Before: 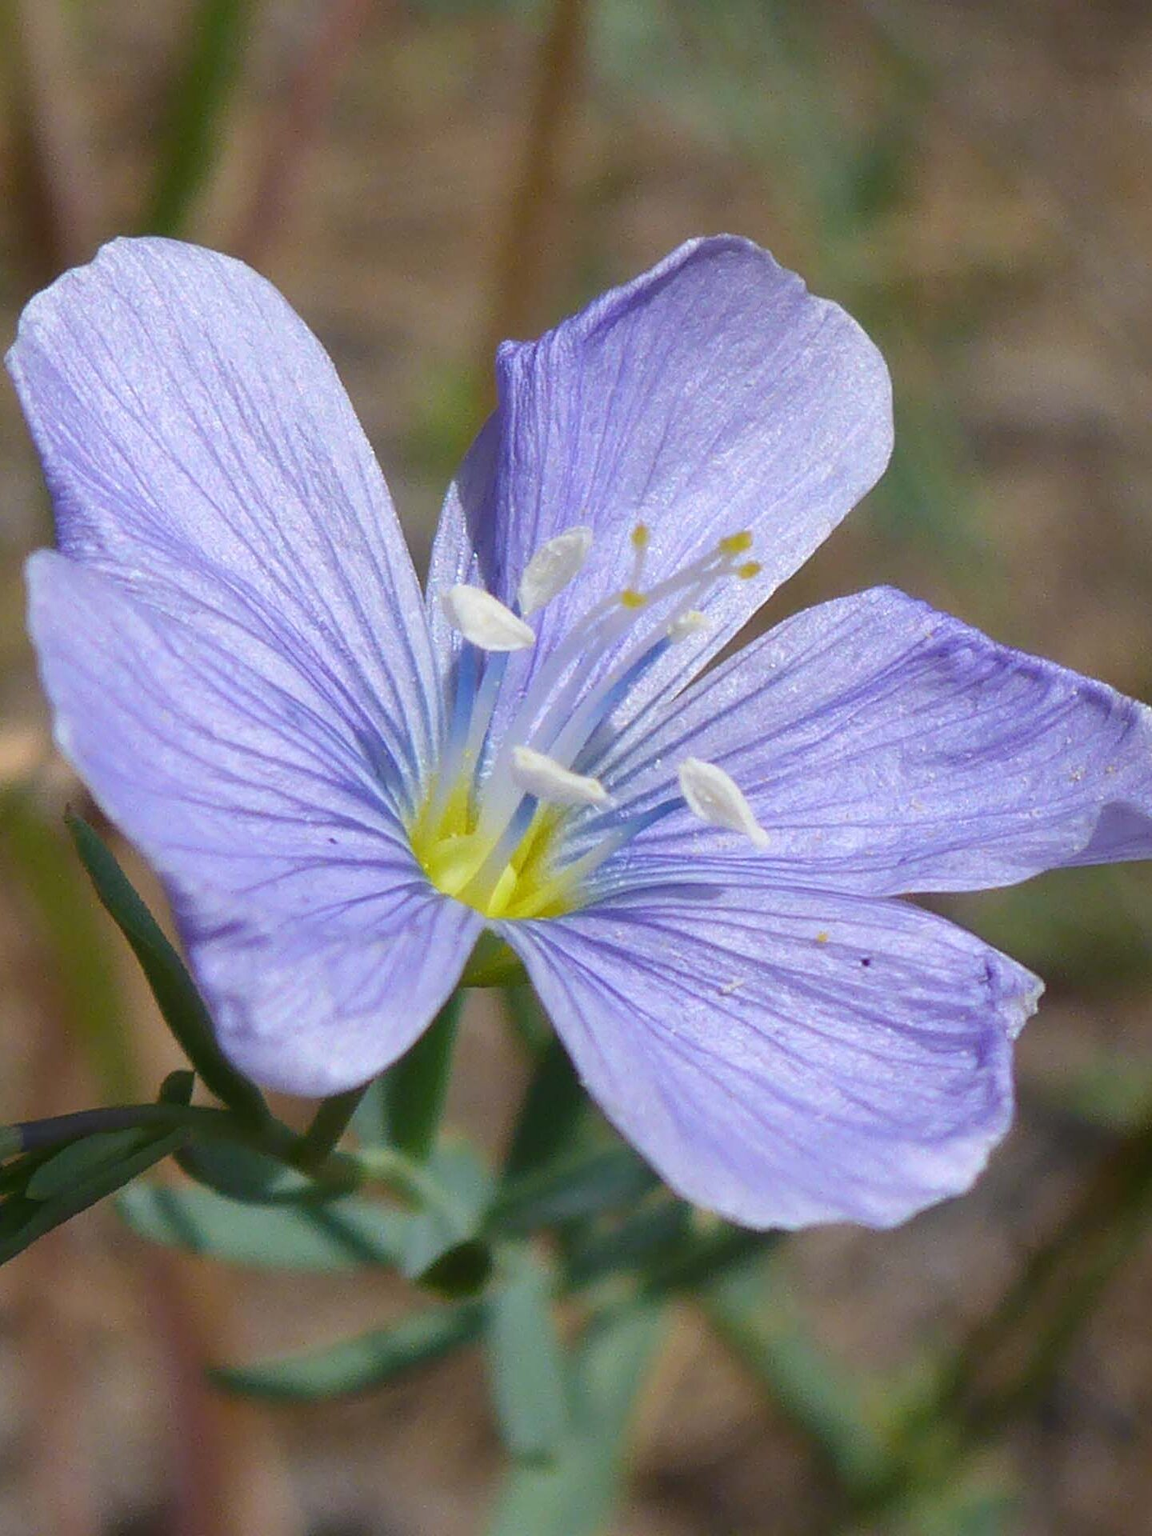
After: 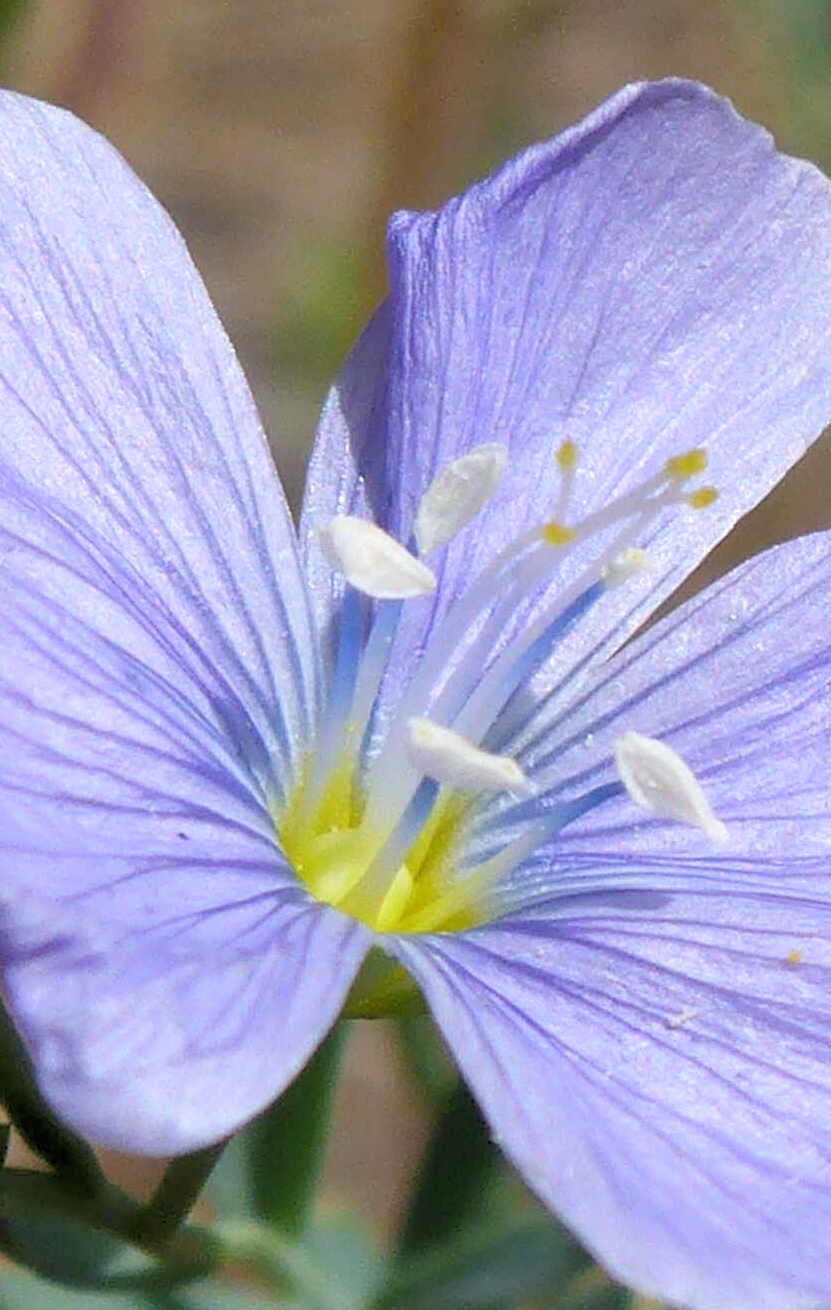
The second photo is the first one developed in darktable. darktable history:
rgb levels: levels [[0.013, 0.434, 0.89], [0, 0.5, 1], [0, 0.5, 1]]
crop: left 16.202%, top 11.208%, right 26.045%, bottom 20.557%
